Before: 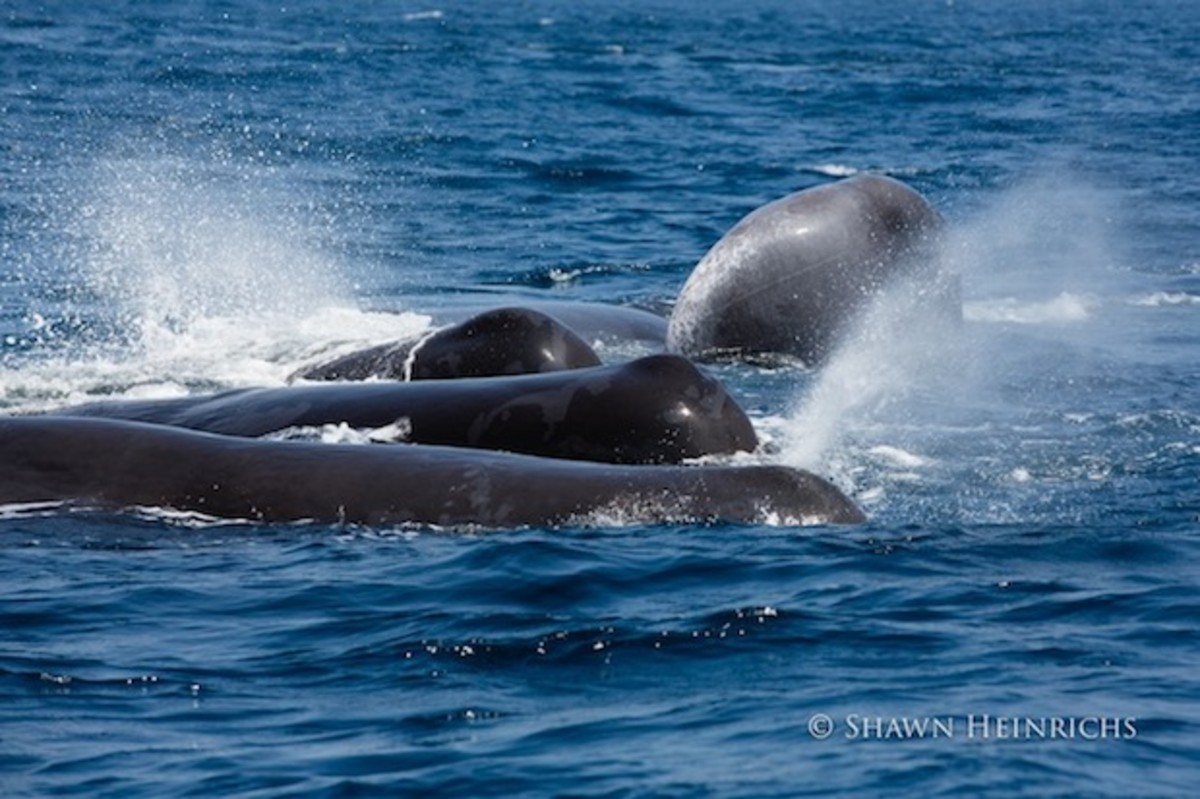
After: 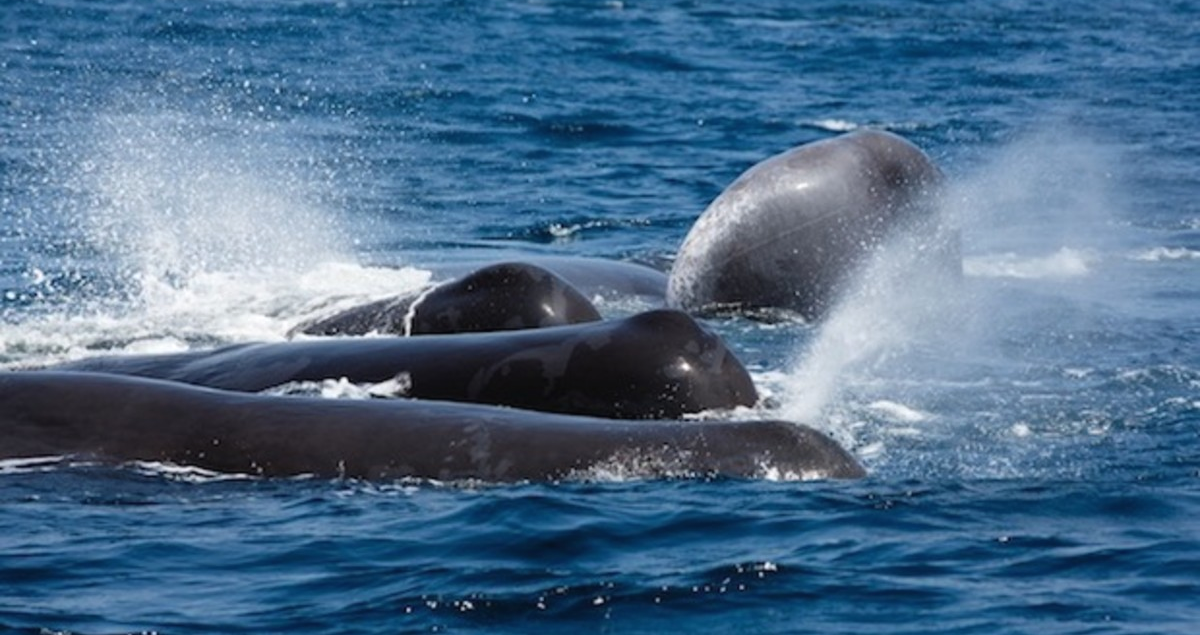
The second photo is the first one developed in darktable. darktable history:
exposure: black level correction -0.001, exposure 0.08 EV, compensate exposure bias true, compensate highlight preservation false
crop and rotate: top 5.655%, bottom 14.772%
